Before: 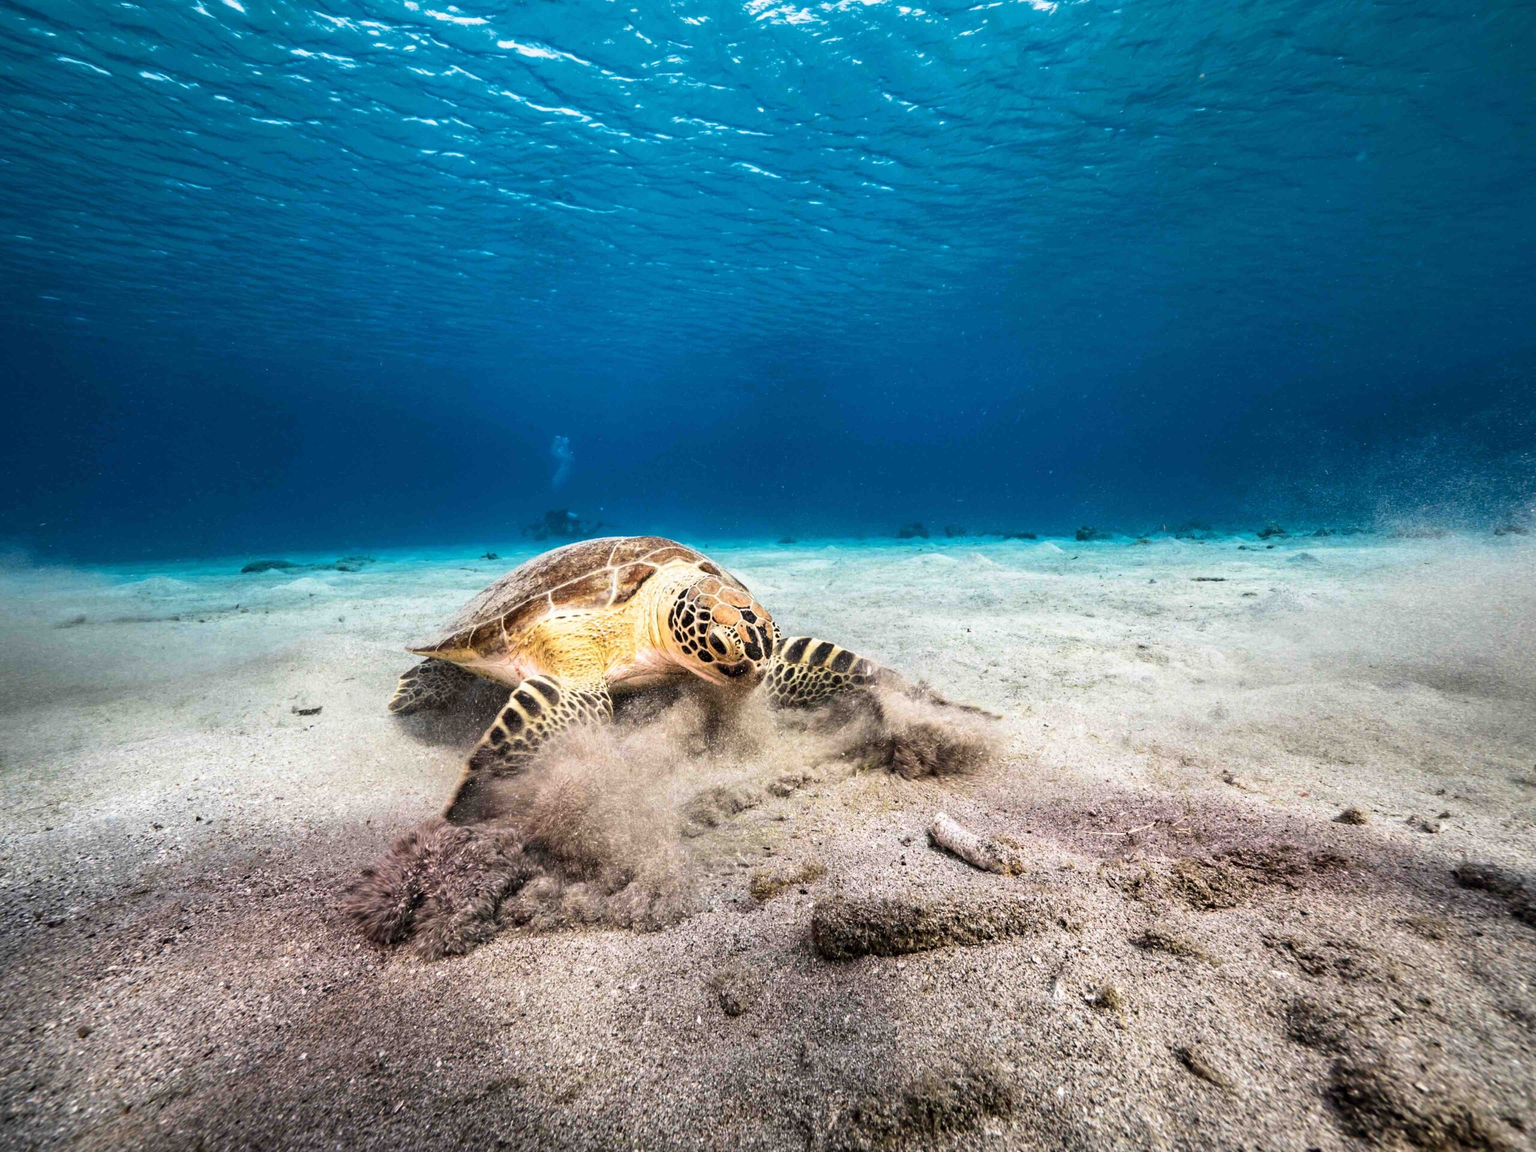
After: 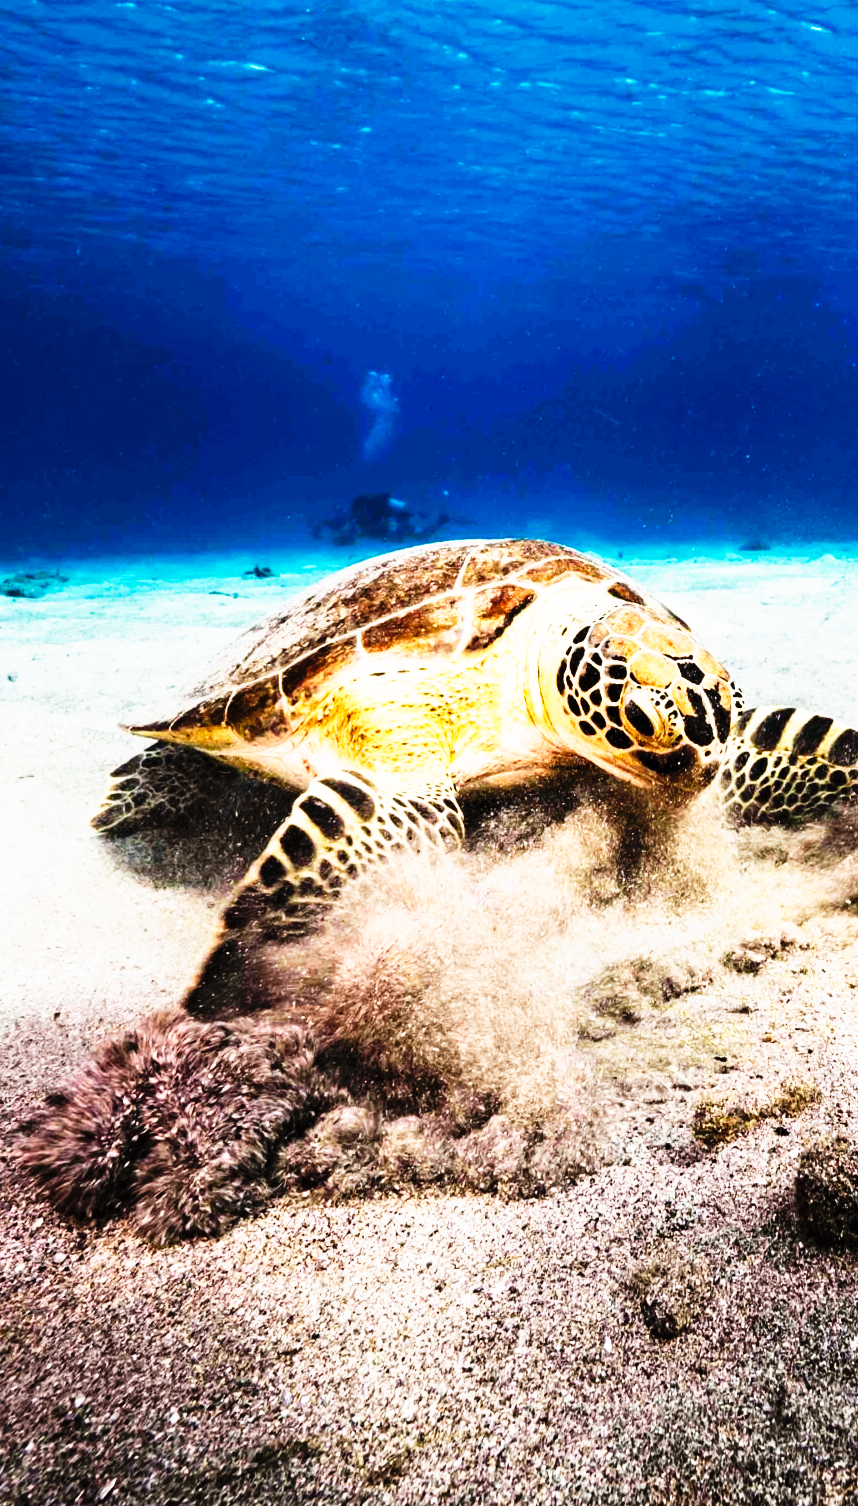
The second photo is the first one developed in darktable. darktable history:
tone curve: curves: ch0 [(0, 0) (0.003, 0.003) (0.011, 0.006) (0.025, 0.01) (0.044, 0.015) (0.069, 0.02) (0.1, 0.027) (0.136, 0.036) (0.177, 0.05) (0.224, 0.07) (0.277, 0.12) (0.335, 0.208) (0.399, 0.334) (0.468, 0.473) (0.543, 0.636) (0.623, 0.795) (0.709, 0.907) (0.801, 0.97) (0.898, 0.989) (1, 1)], preserve colors none
crop and rotate: left 21.77%, top 18.528%, right 44.676%, bottom 2.997%
